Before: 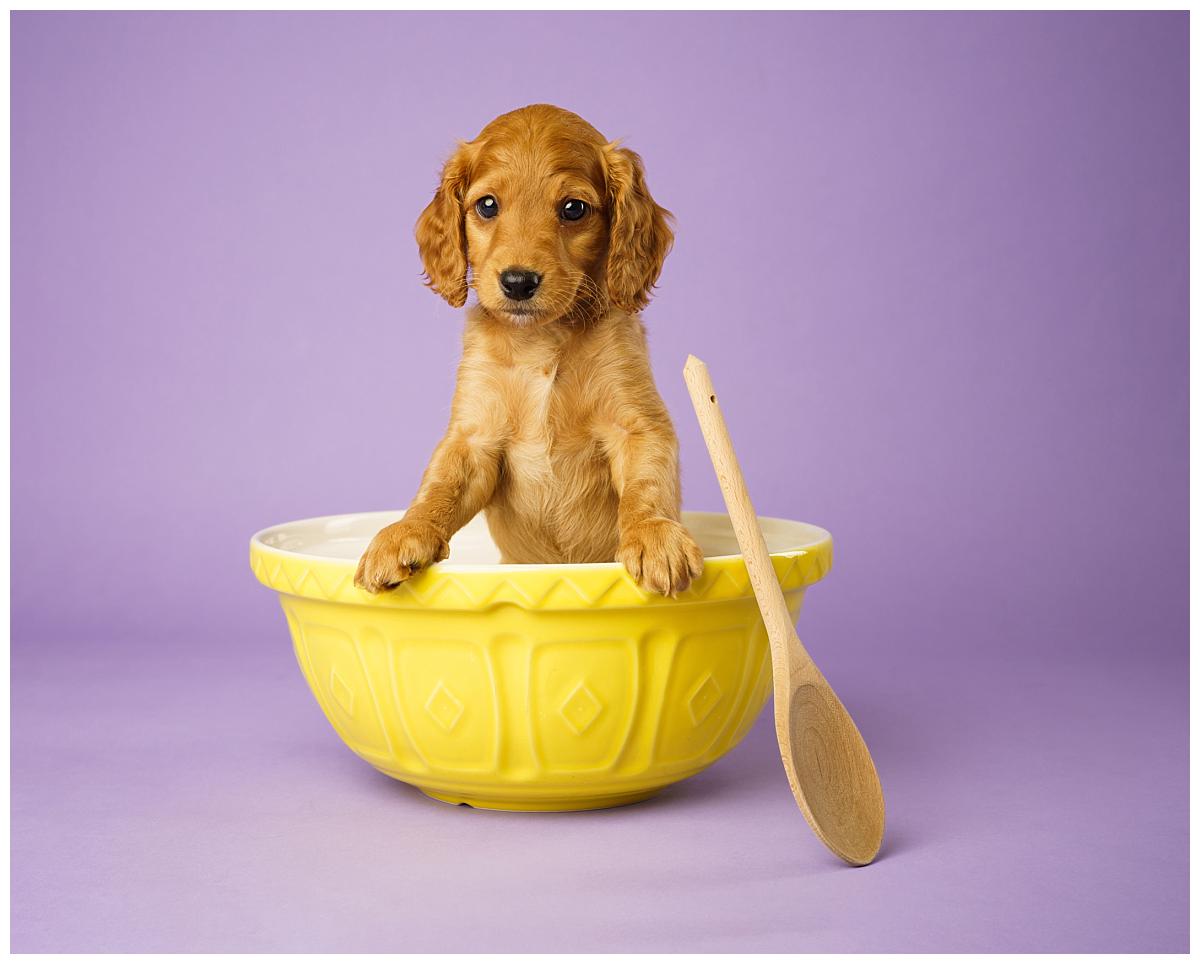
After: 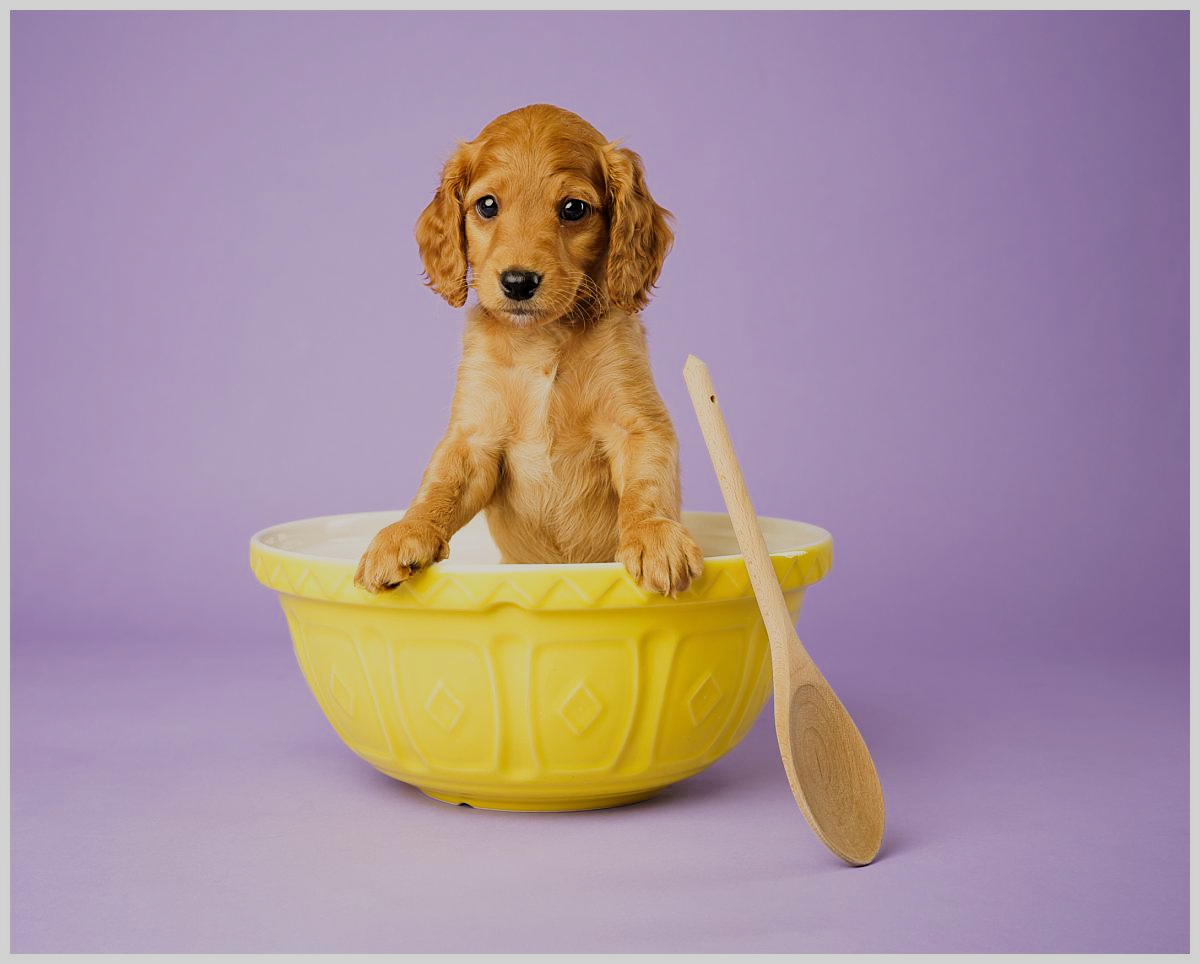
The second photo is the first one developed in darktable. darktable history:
filmic rgb: black relative exposure -7.47 EV, white relative exposure 4.88 EV, hardness 3.39
